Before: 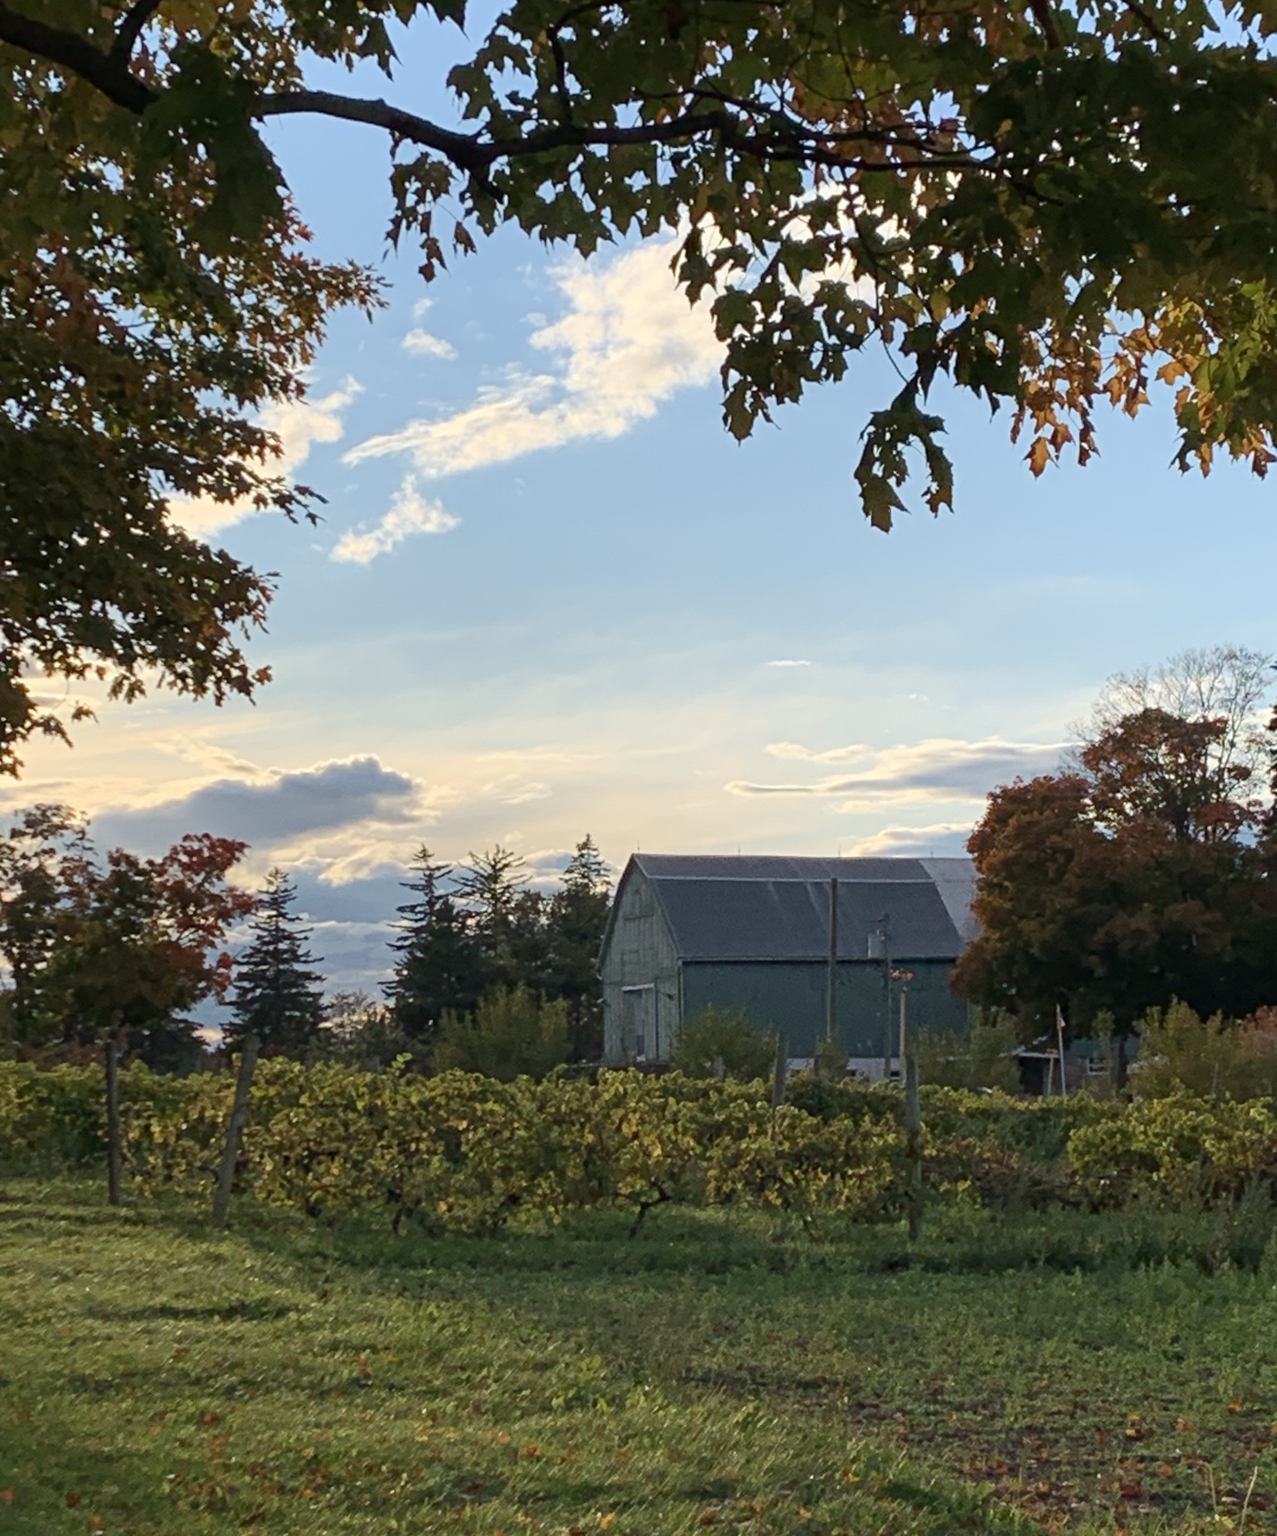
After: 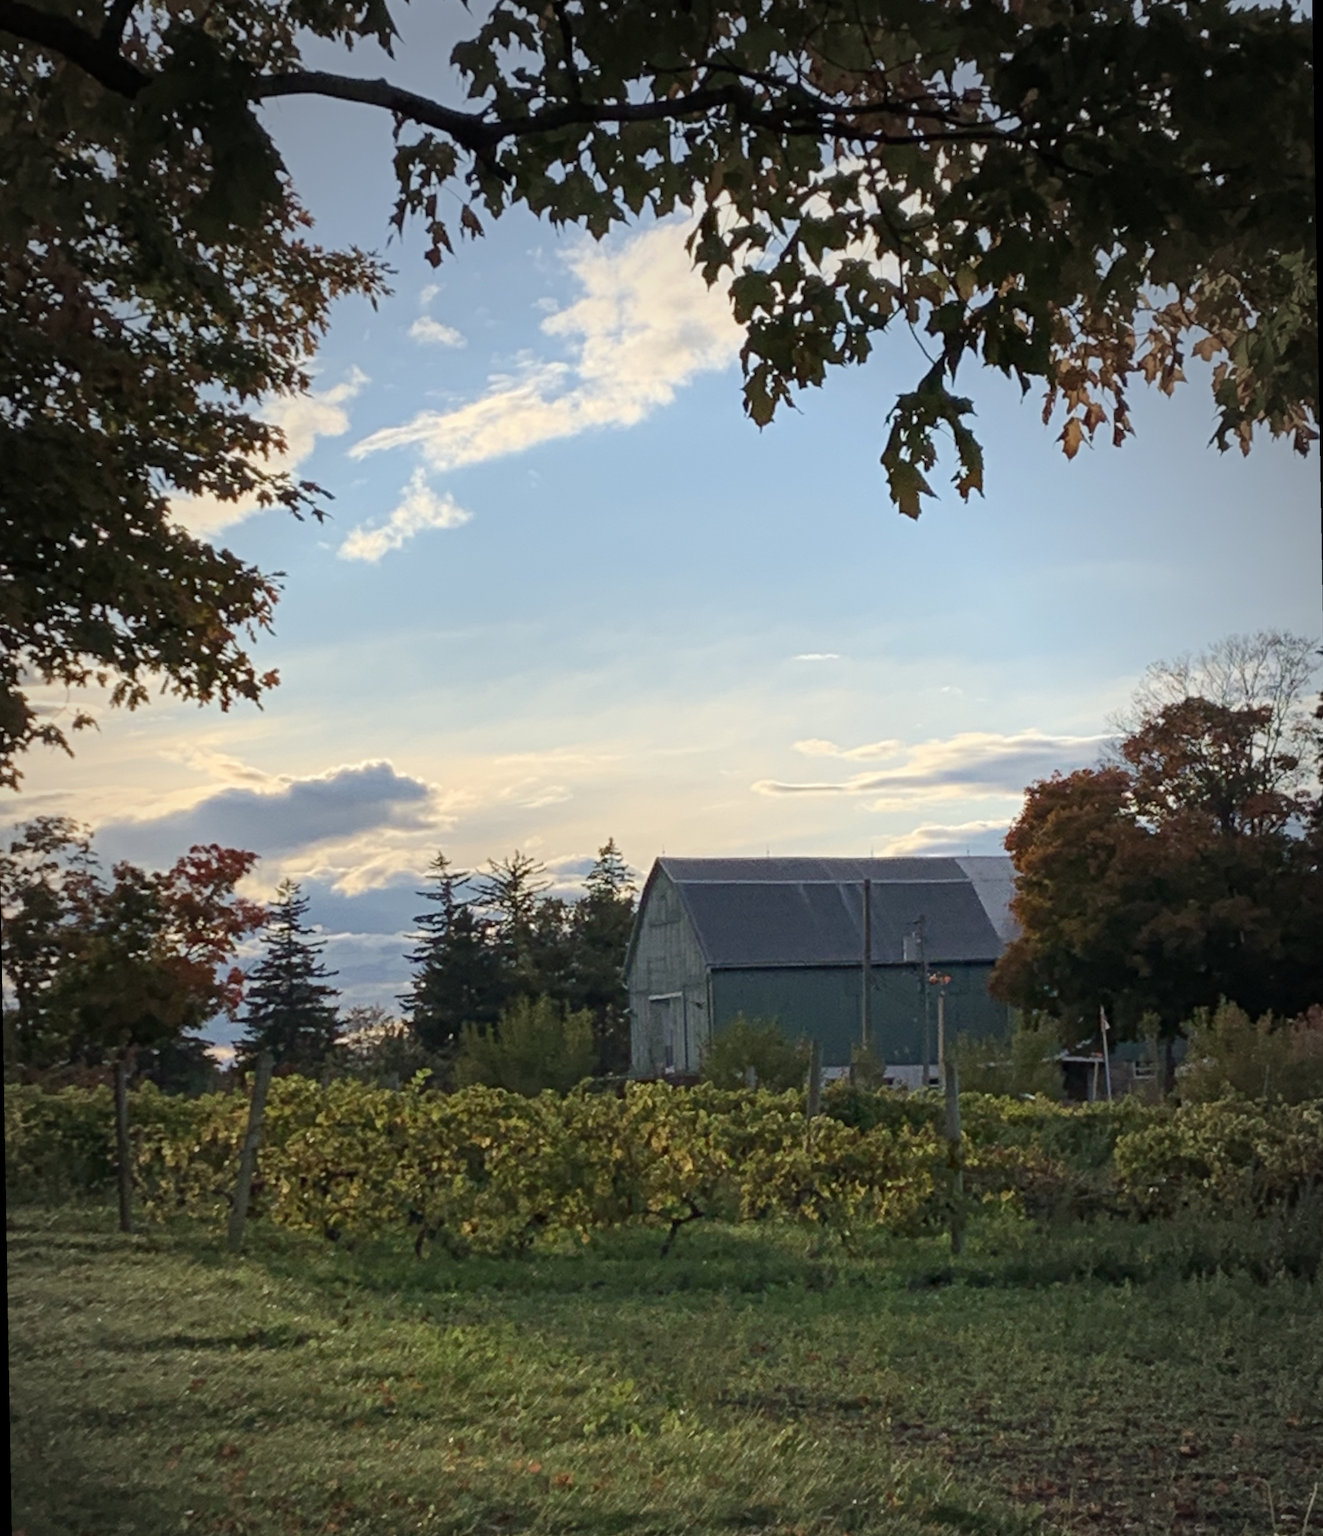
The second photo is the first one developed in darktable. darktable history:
vignetting: fall-off start 64.63%, center (-0.034, 0.148), width/height ratio 0.881
rotate and perspective: rotation -1°, crop left 0.011, crop right 0.989, crop top 0.025, crop bottom 0.975
